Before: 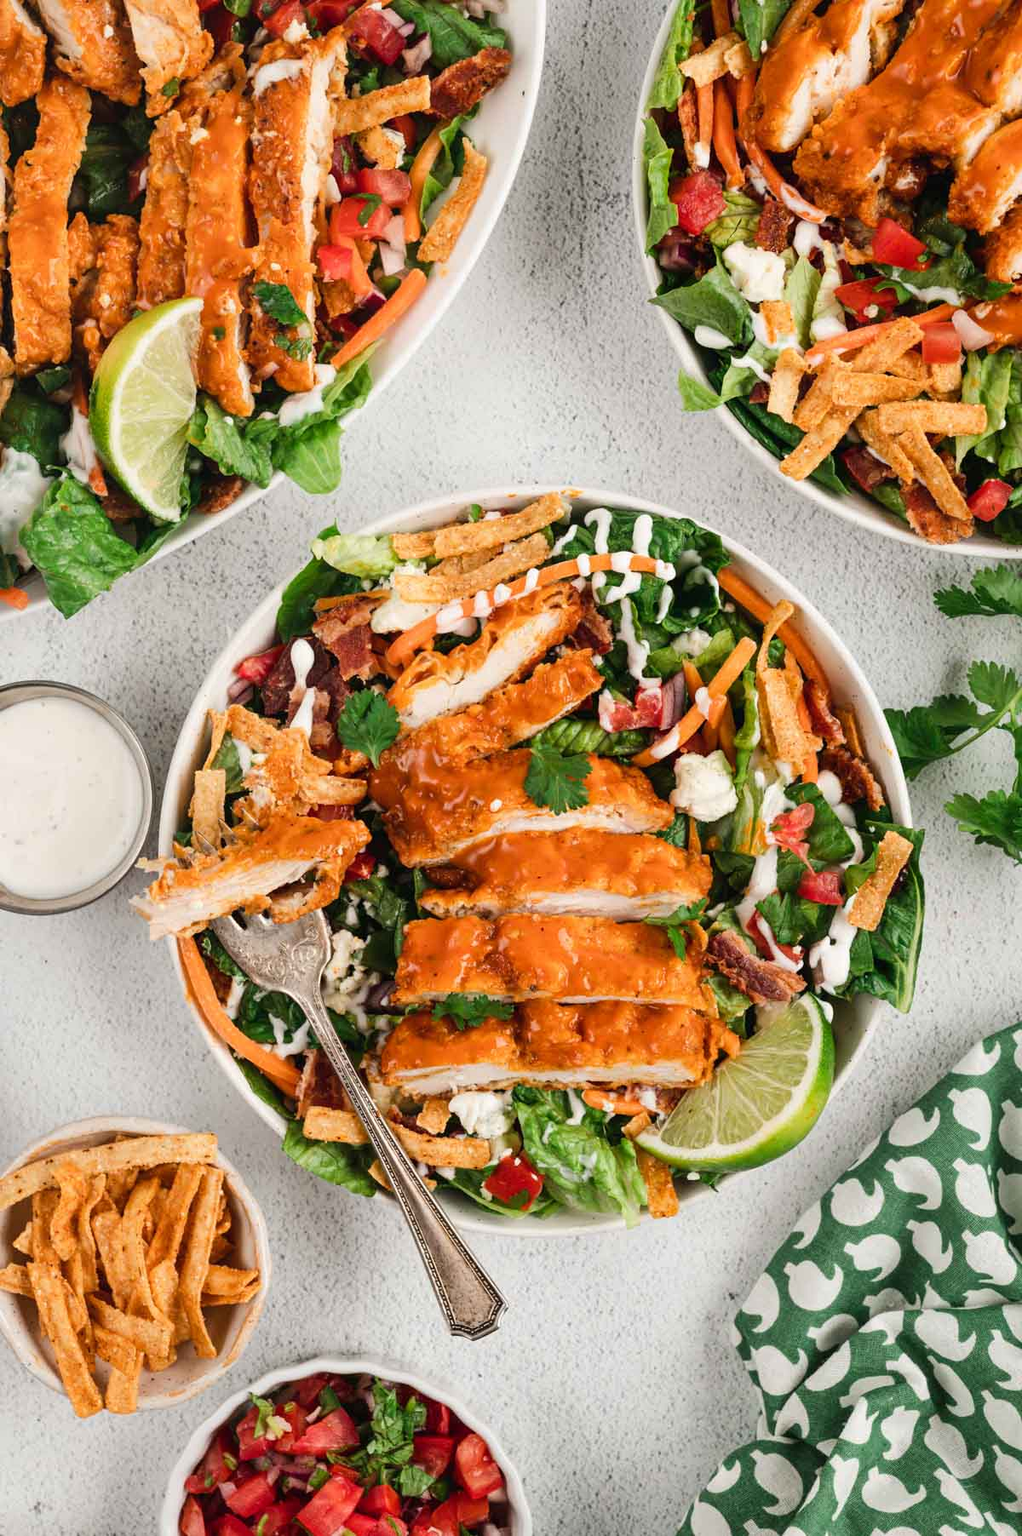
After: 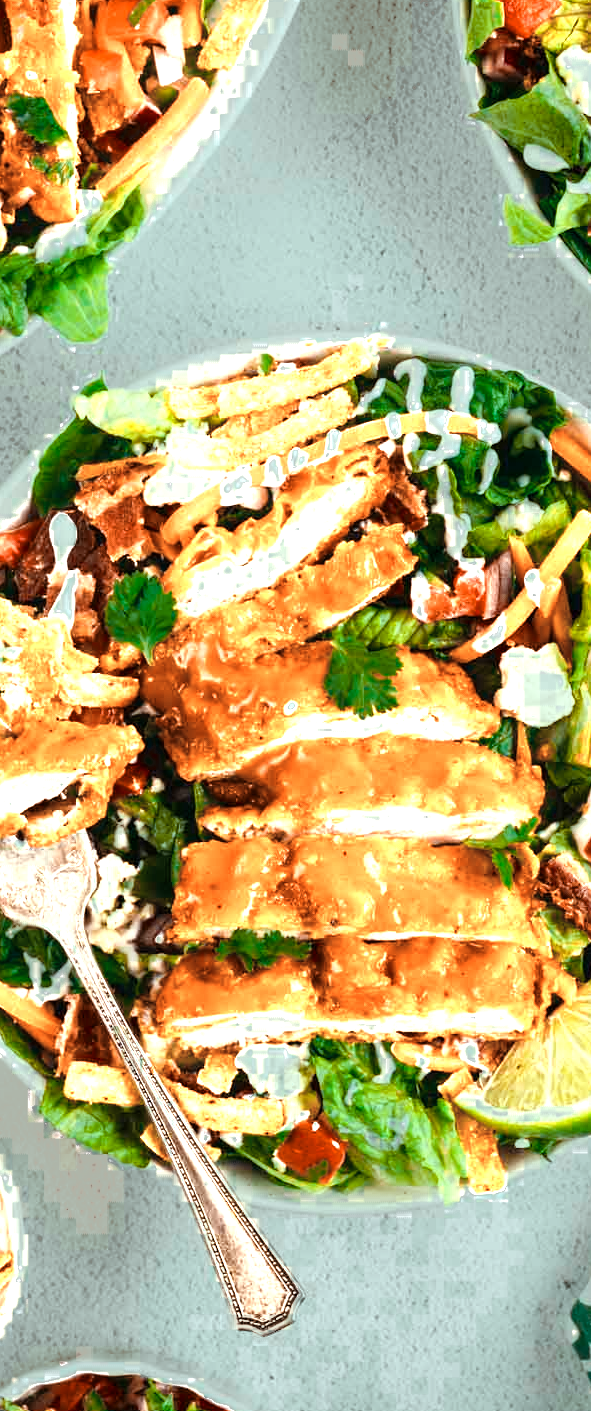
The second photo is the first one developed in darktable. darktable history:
color zones: curves: ch0 [(0.018, 0.548) (0.224, 0.64) (0.425, 0.447) (0.675, 0.575) (0.732, 0.579)]; ch1 [(0.066, 0.487) (0.25, 0.5) (0.404, 0.43) (0.75, 0.421) (0.956, 0.421)]; ch2 [(0.044, 0.561) (0.215, 0.465) (0.399, 0.544) (0.465, 0.548) (0.614, 0.447) (0.724, 0.43) (0.882, 0.623) (0.956, 0.632)], process mode strong
crop and rotate: angle 0.015°, left 24.356%, top 13.204%, right 26.317%, bottom 8.521%
color balance rgb: highlights gain › luminance 19.759%, highlights gain › chroma 2.722%, highlights gain › hue 172.55°, linear chroma grading › shadows -8.33%, linear chroma grading › global chroma 9.875%, perceptual saturation grading › global saturation 35.07%, perceptual saturation grading › highlights -29.993%, perceptual saturation grading › shadows 35.887%
